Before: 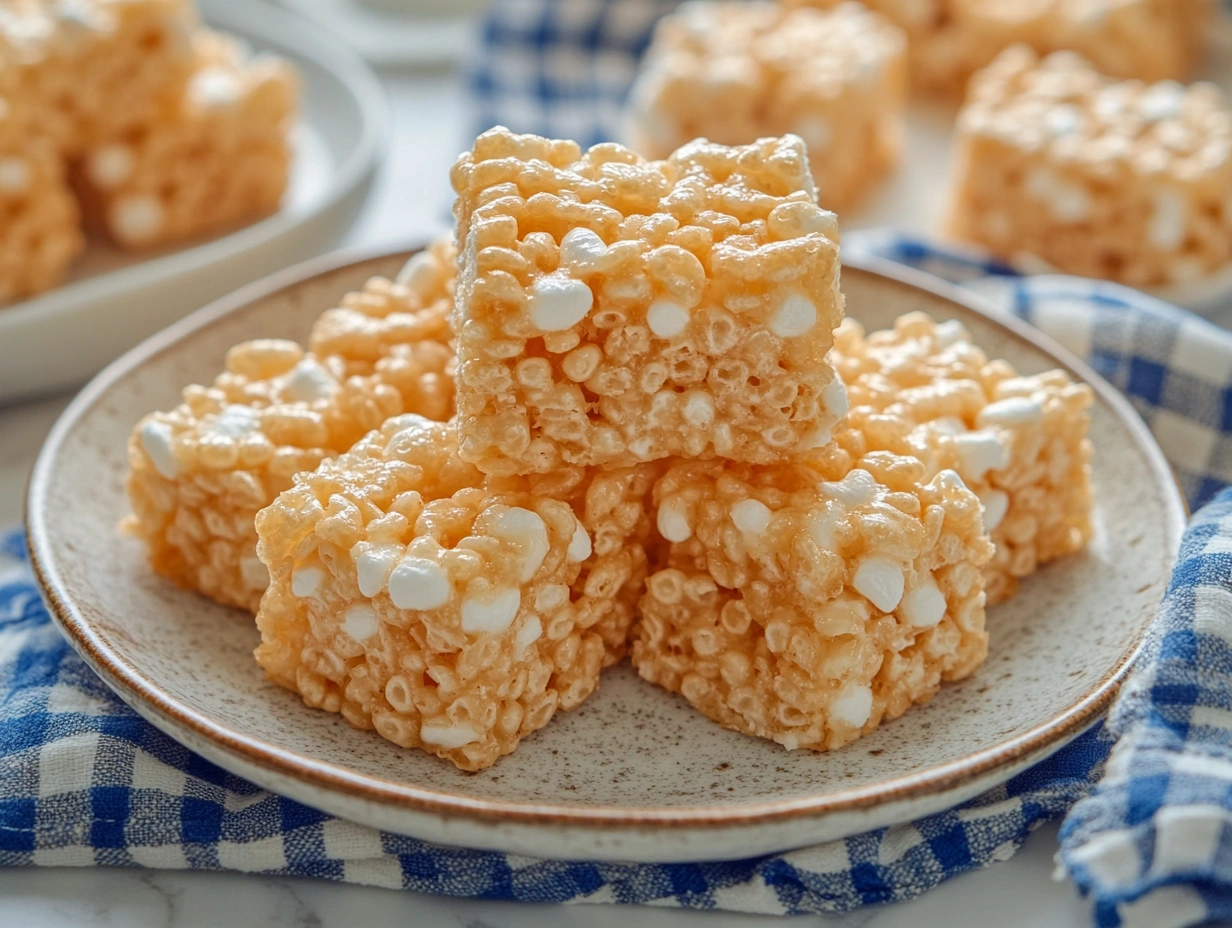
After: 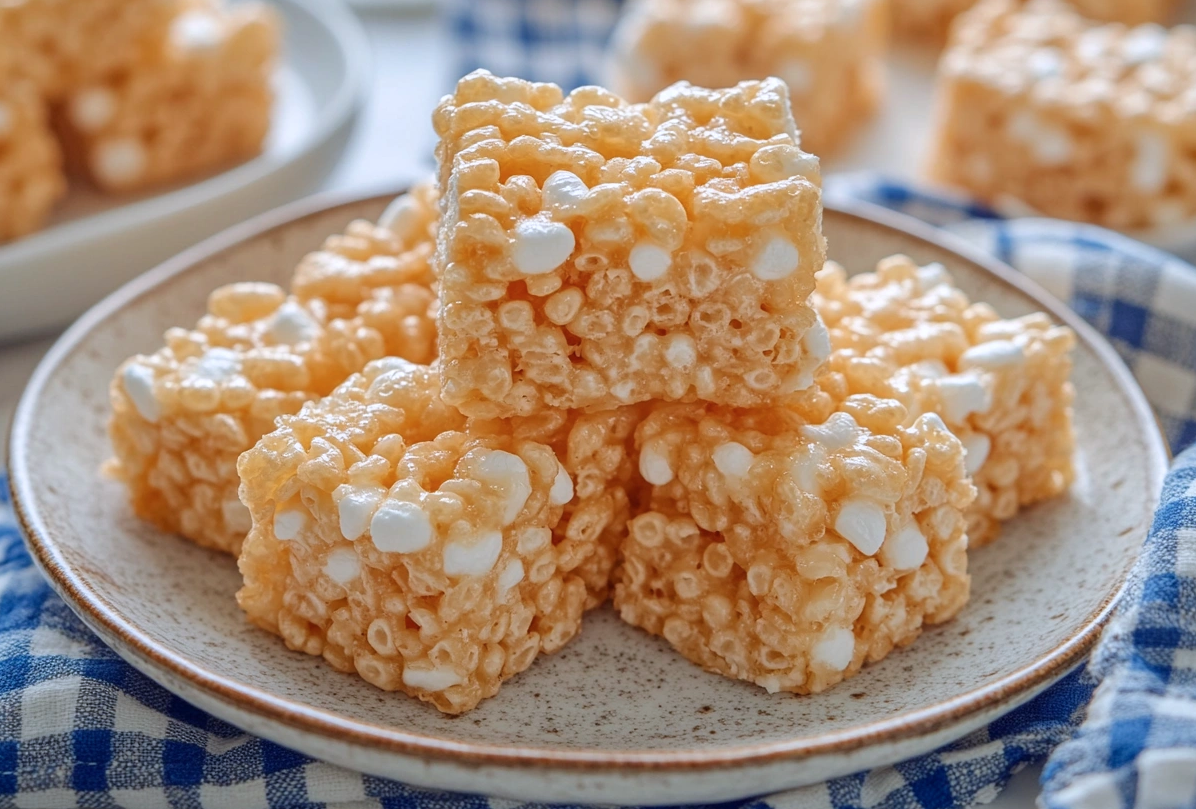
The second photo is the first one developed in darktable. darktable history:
color calibration: illuminant as shot in camera, x 0.358, y 0.373, temperature 4628.91 K
exposure: compensate highlight preservation false
crop: left 1.507%, top 6.147%, right 1.379%, bottom 6.637%
